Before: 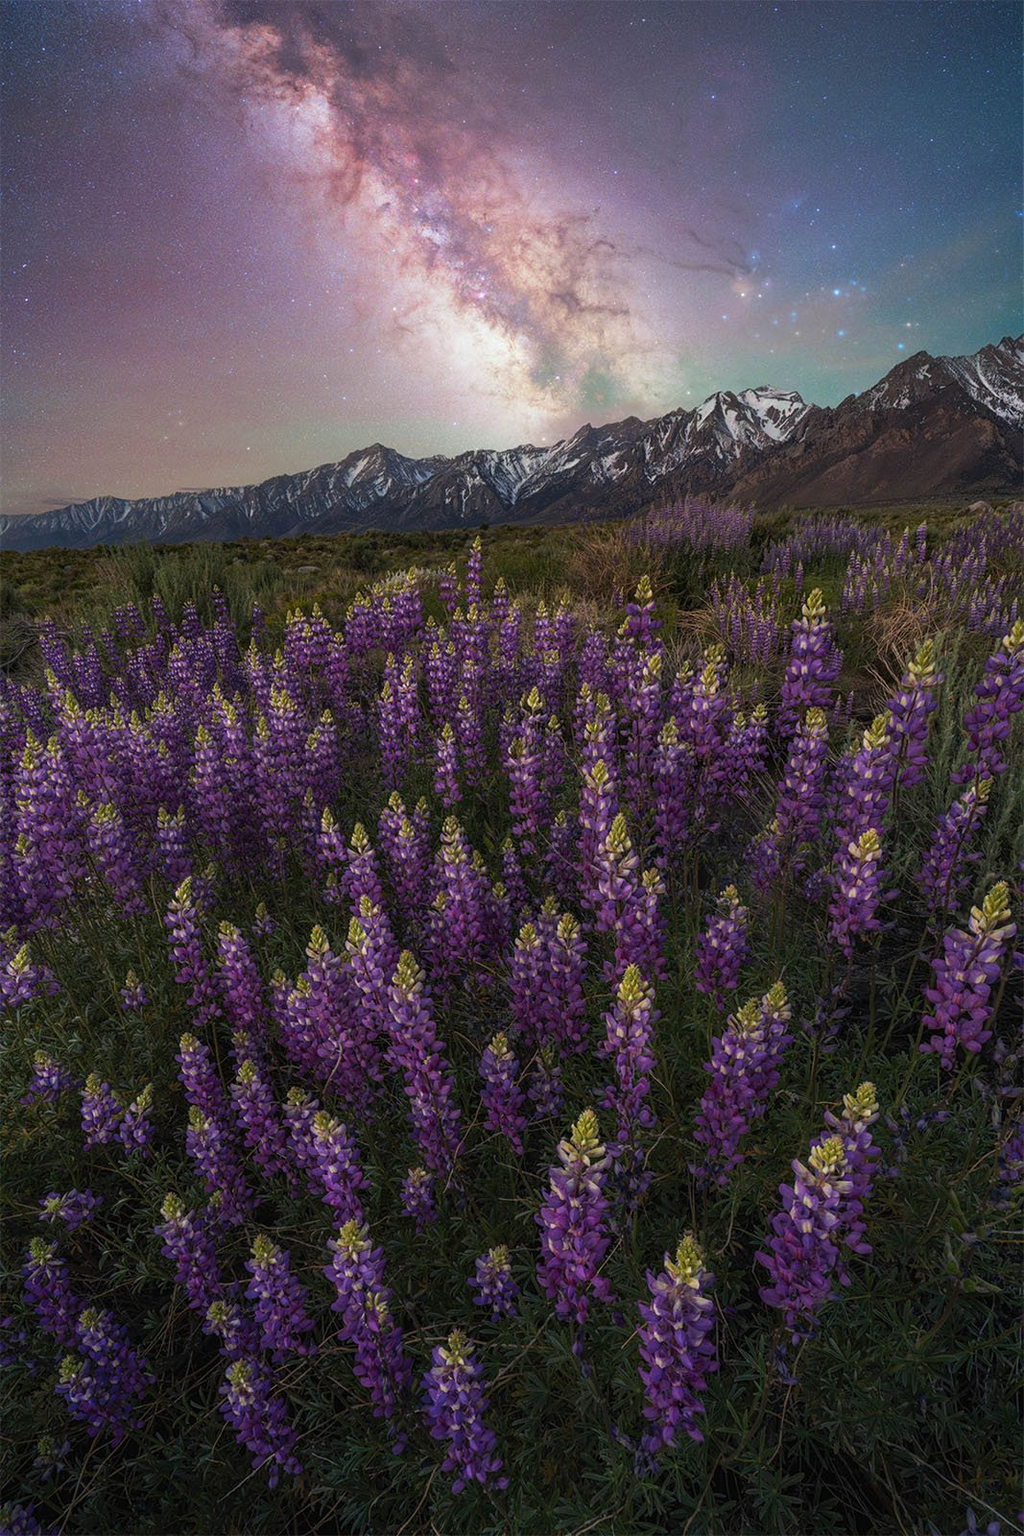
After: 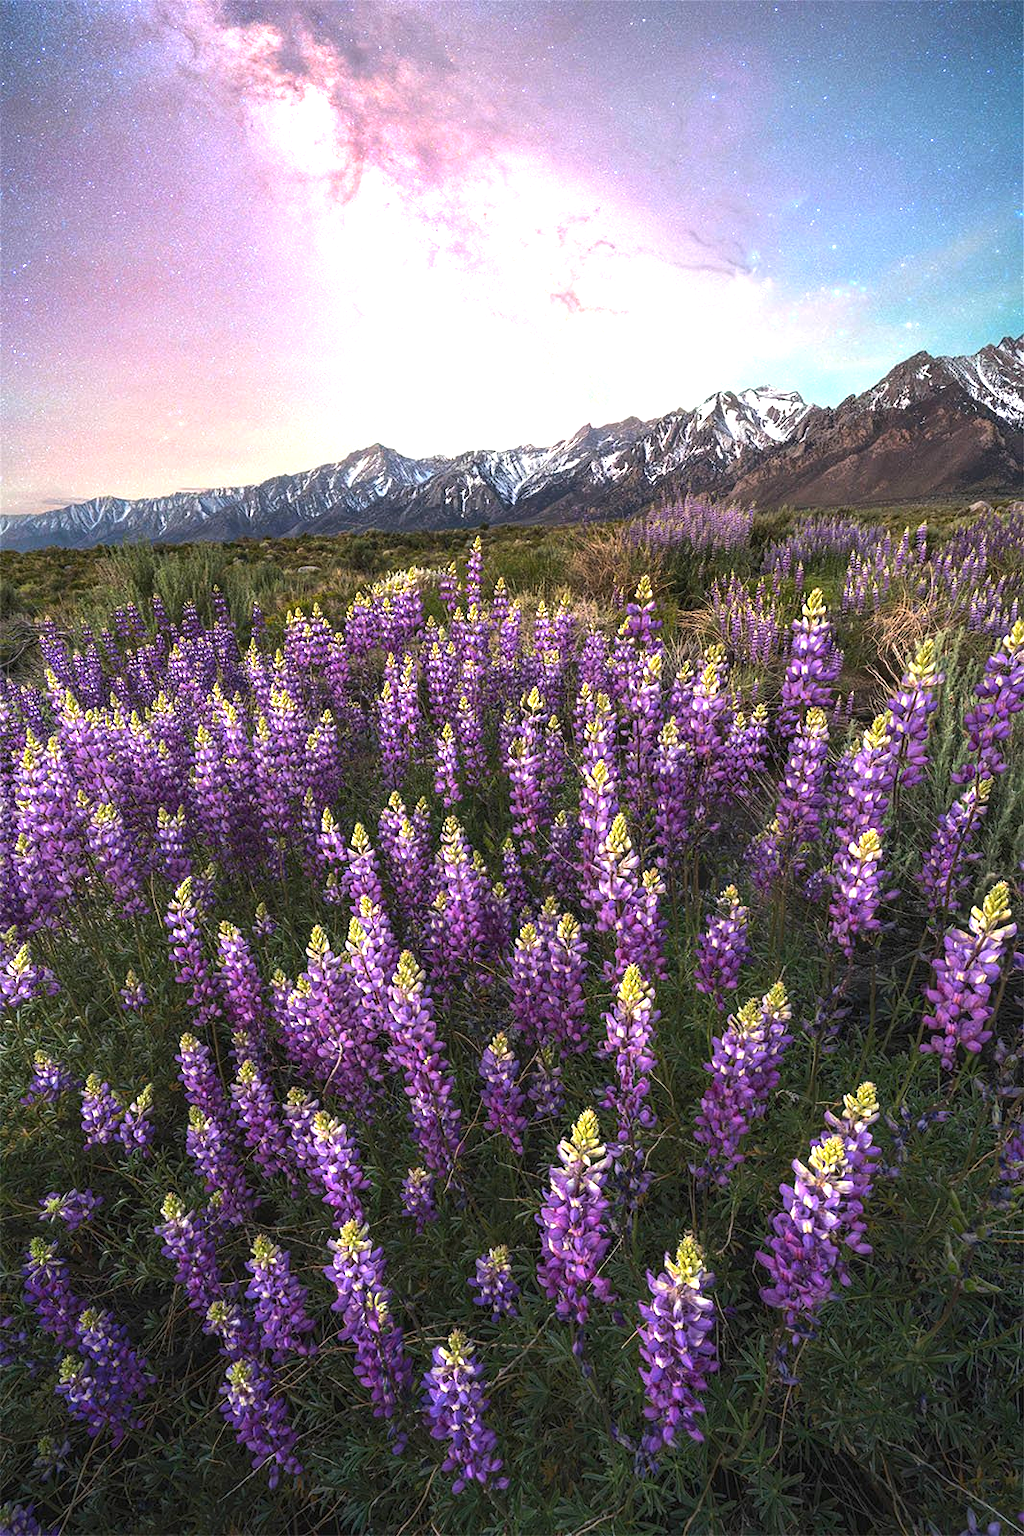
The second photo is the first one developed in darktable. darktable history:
exposure: black level correction 0, exposure 1.35 EV, compensate exposure bias true, compensate highlight preservation false
tone equalizer: -8 EV 0.001 EV, -7 EV -0.002 EV, -6 EV 0.002 EV, -5 EV -0.03 EV, -4 EV -0.116 EV, -3 EV -0.169 EV, -2 EV 0.24 EV, -1 EV 0.702 EV, +0 EV 0.493 EV
